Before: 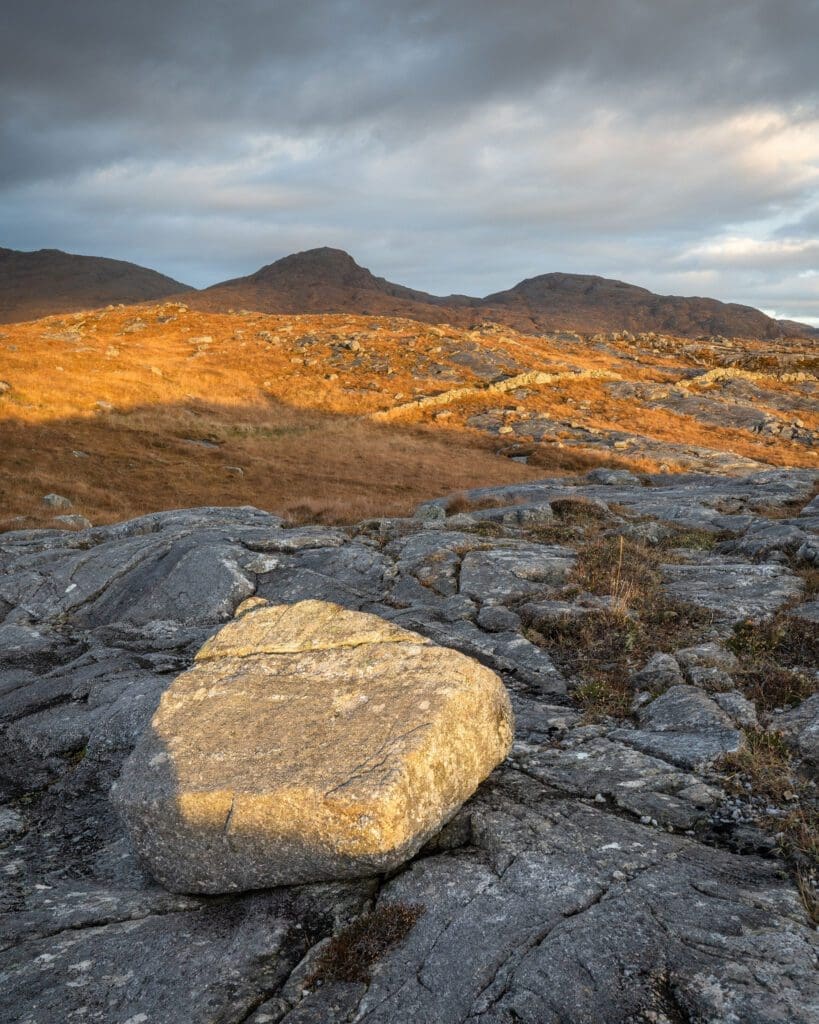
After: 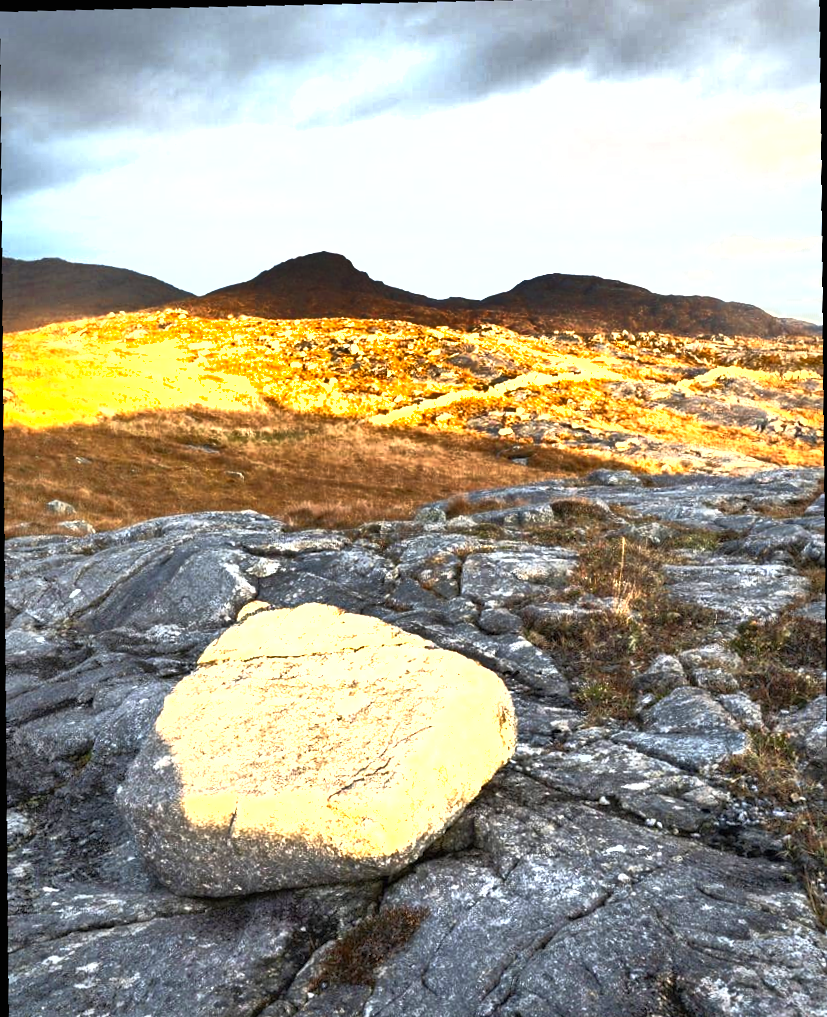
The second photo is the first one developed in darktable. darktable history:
crop and rotate: angle -1.69°
contrast brightness saturation: contrast 0.1, brightness 0.03, saturation 0.09
shadows and highlights: radius 108.52, shadows 44.07, highlights -67.8, low approximation 0.01, soften with gaussian
rotate and perspective: rotation -2.22°, lens shift (horizontal) -0.022, automatic cropping off
exposure: black level correction 0, exposure 1.625 EV, compensate exposure bias true, compensate highlight preservation false
rgb curve: curves: ch0 [(0, 0) (0.415, 0.237) (1, 1)]
color zones: curves: ch0 [(0.004, 0.305) (0.261, 0.623) (0.389, 0.399) (0.708, 0.571) (0.947, 0.34)]; ch1 [(0.025, 0.645) (0.229, 0.584) (0.326, 0.551) (0.484, 0.262) (0.757, 0.643)]
